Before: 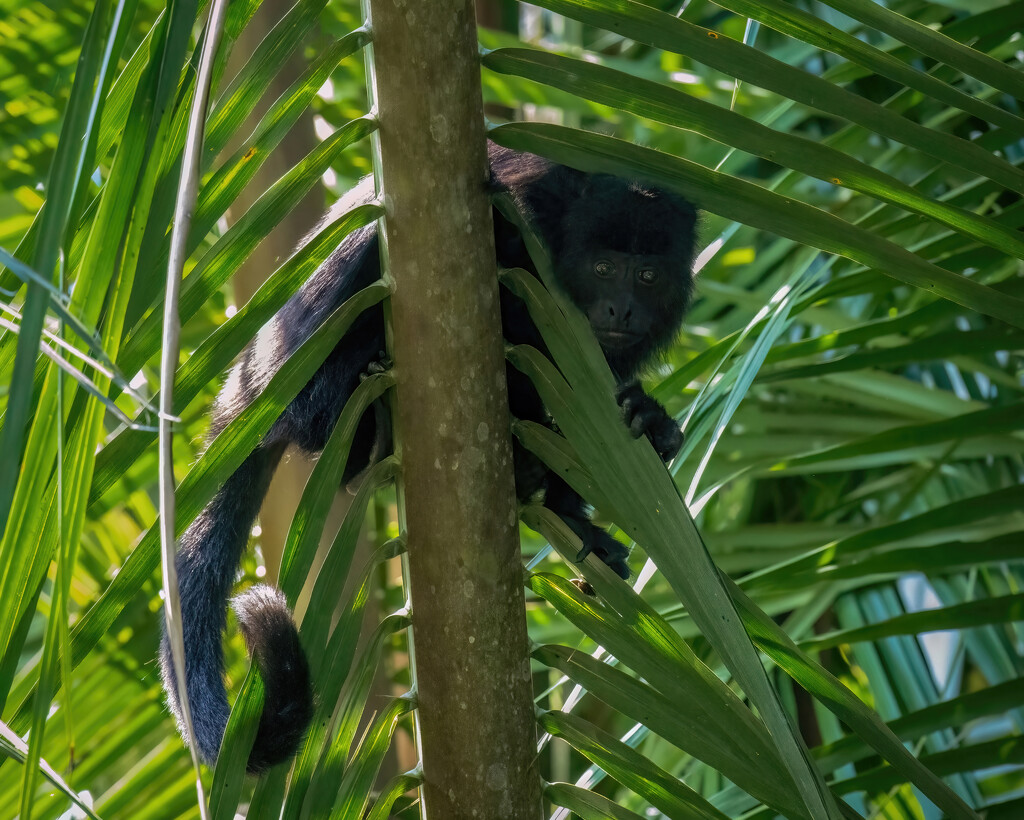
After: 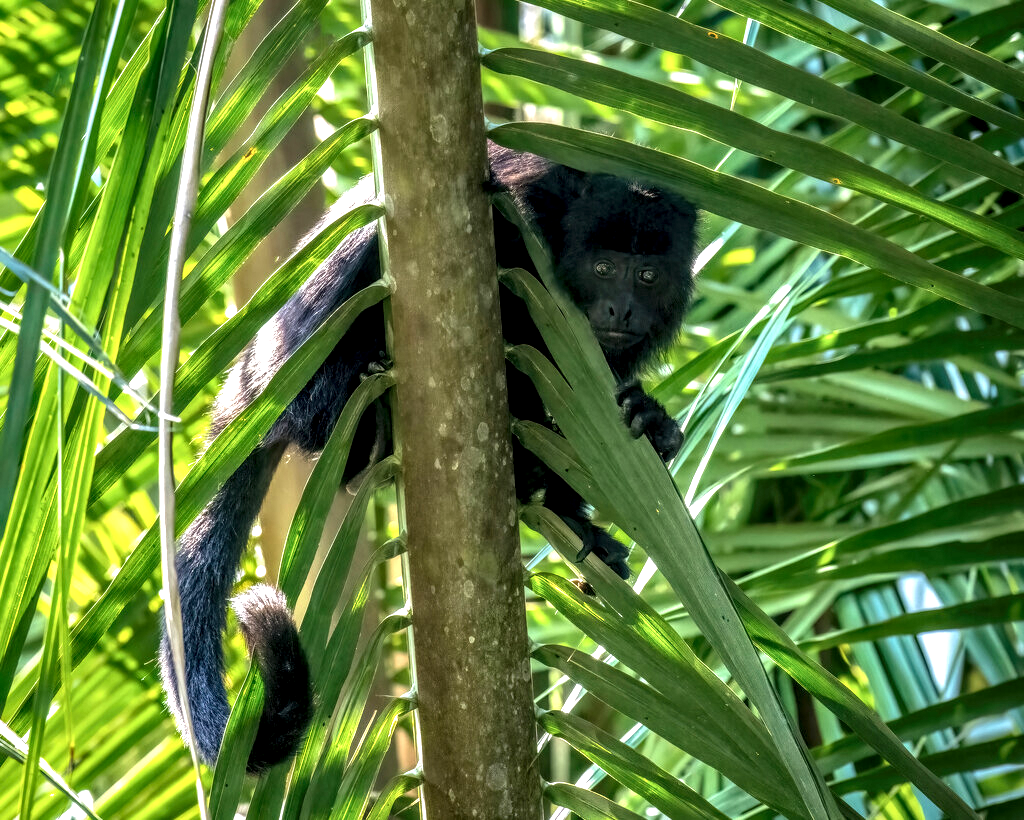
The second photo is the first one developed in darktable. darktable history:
exposure: black level correction 0, exposure 1.001 EV, compensate highlight preservation false
local contrast: detail 160%
